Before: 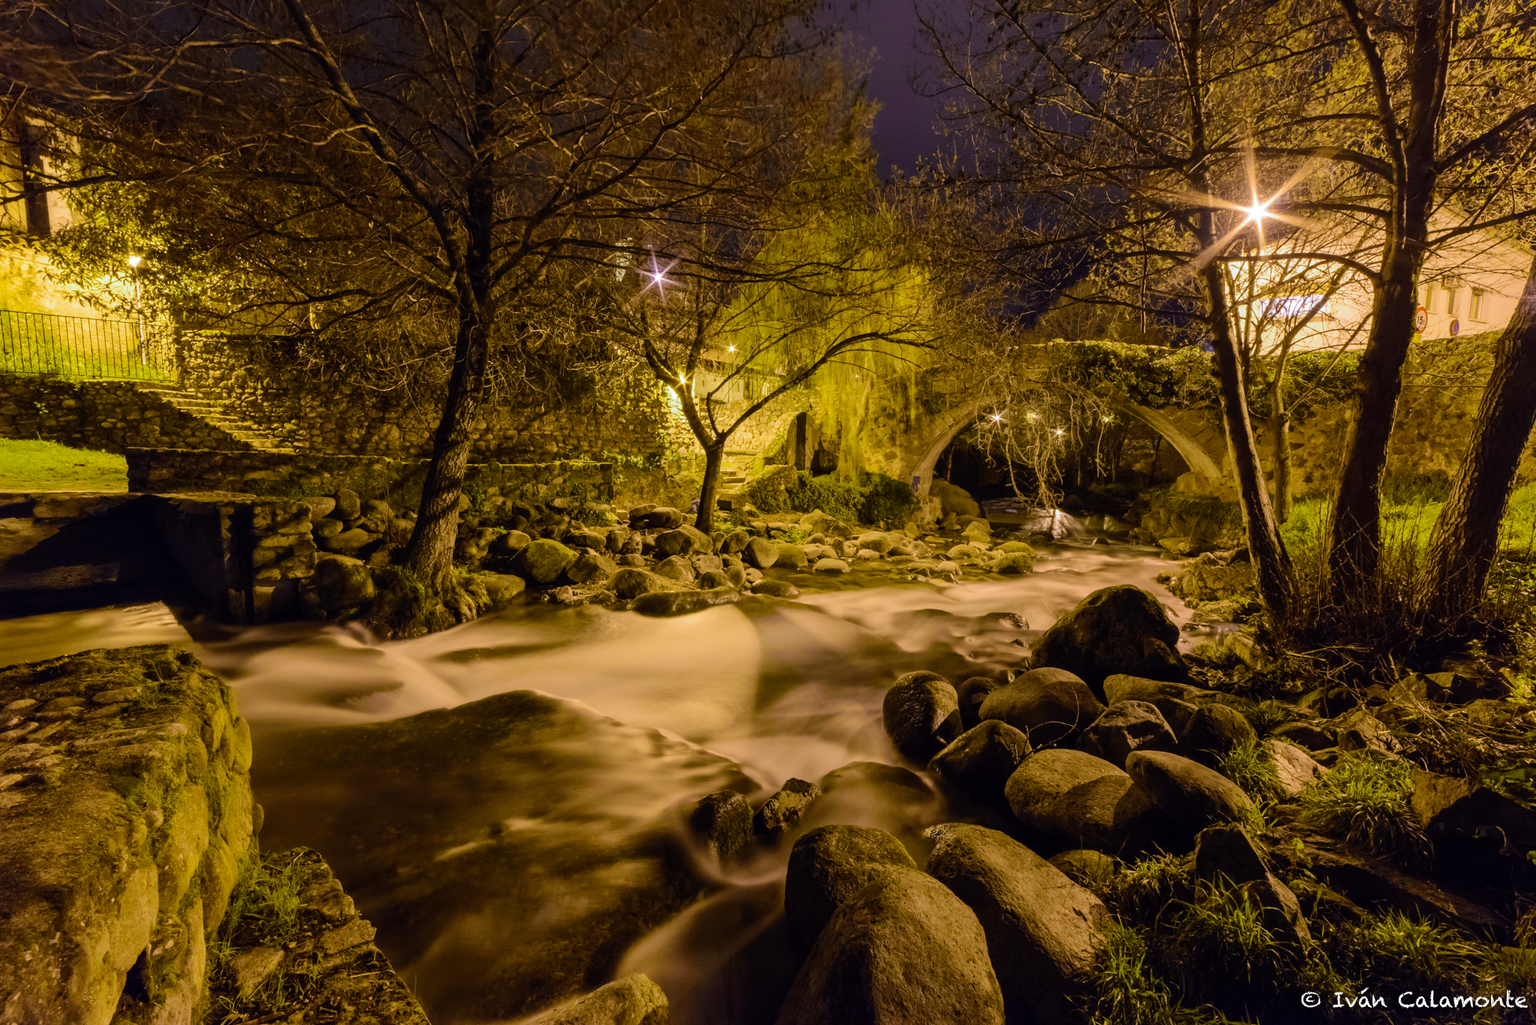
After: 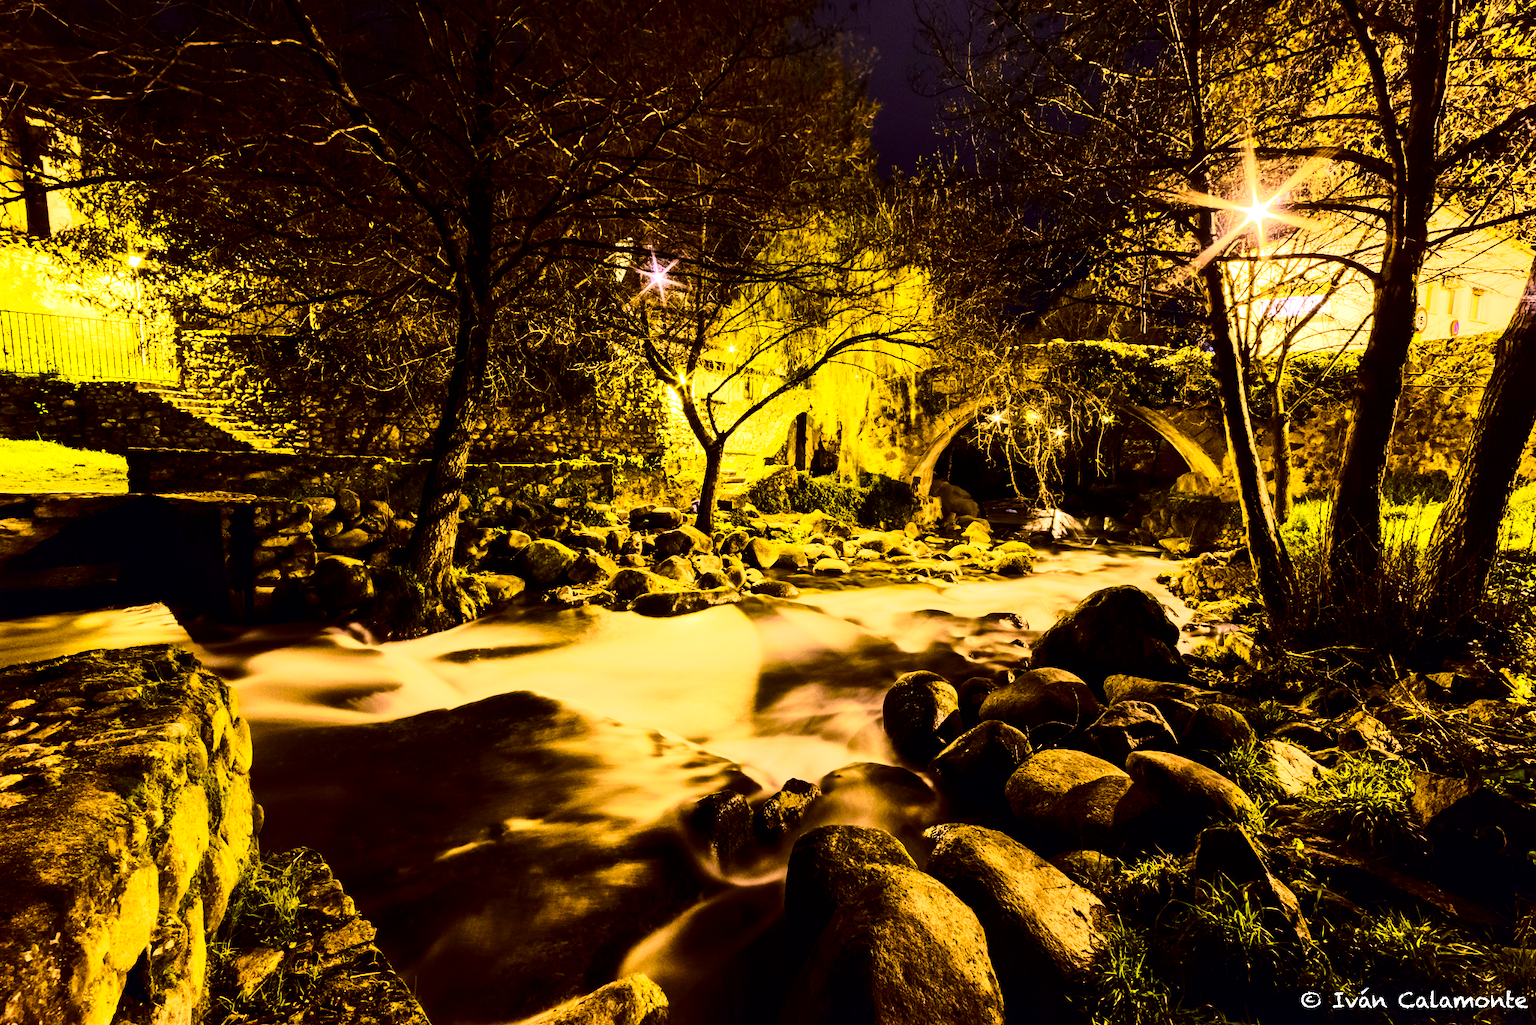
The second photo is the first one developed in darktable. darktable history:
base curve: curves: ch0 [(0, 0) (0.018, 0.026) (0.143, 0.37) (0.33, 0.731) (0.458, 0.853) (0.735, 0.965) (0.905, 0.986) (1, 1)]
tone equalizer: -8 EV -1.08 EV, -7 EV -1.01 EV, -6 EV -0.867 EV, -5 EV -0.578 EV, -3 EV 0.578 EV, -2 EV 0.867 EV, -1 EV 1.01 EV, +0 EV 1.08 EV, edges refinement/feathering 500, mask exposure compensation -1.57 EV, preserve details no
contrast brightness saturation: contrast 0.13, brightness -0.24, saturation 0.14
